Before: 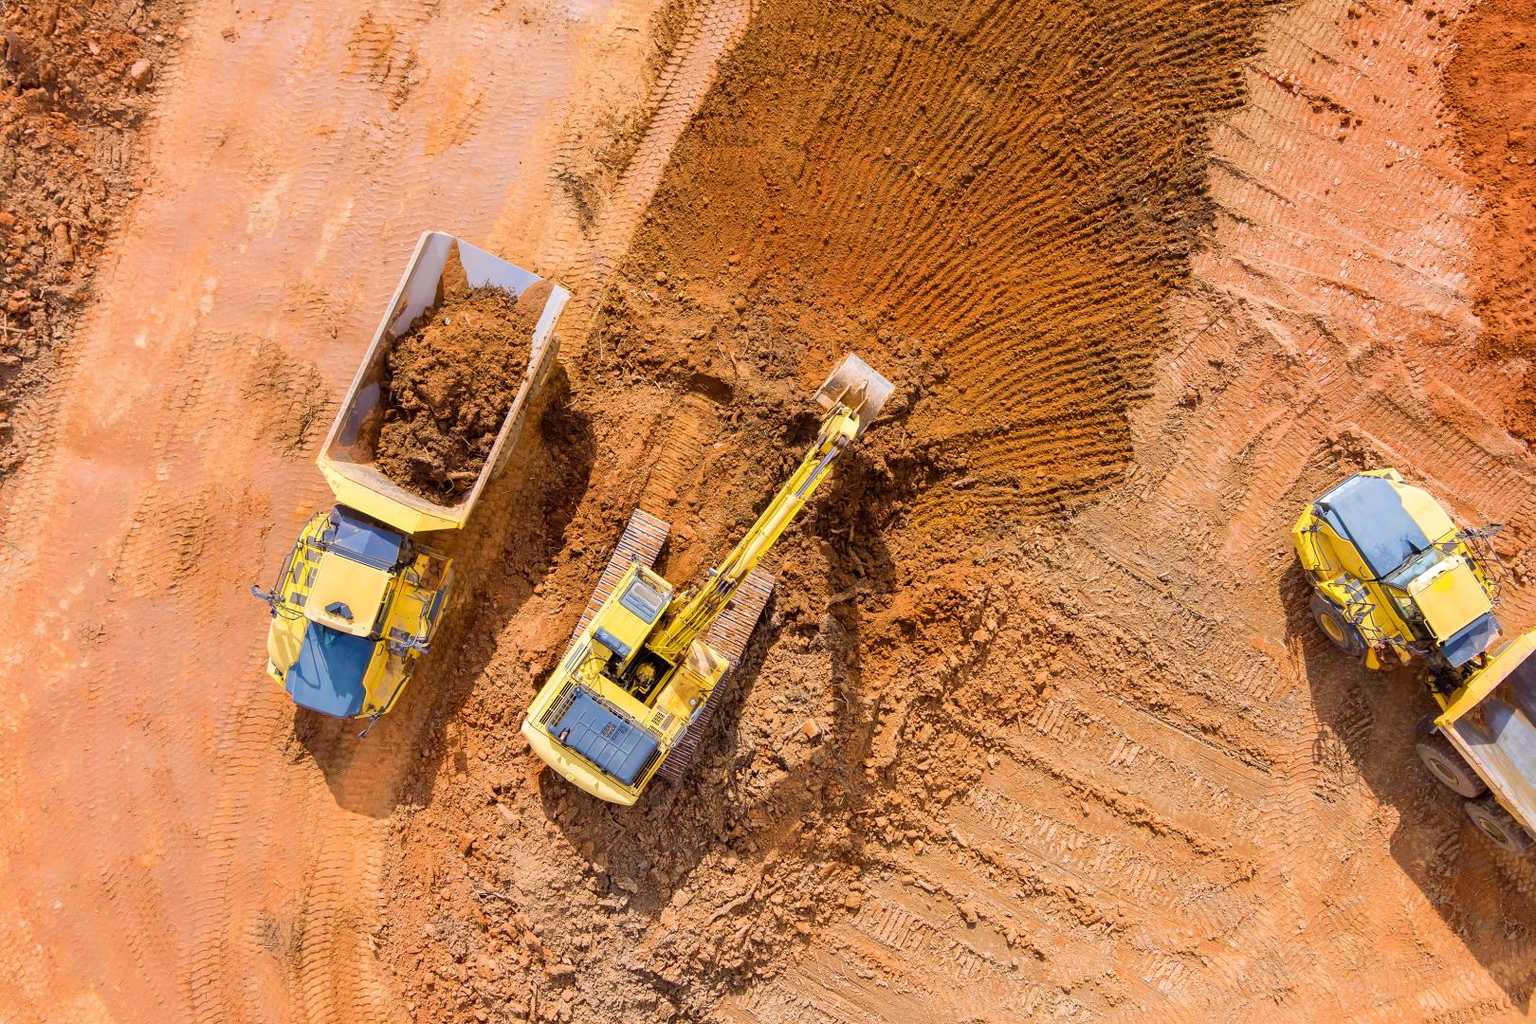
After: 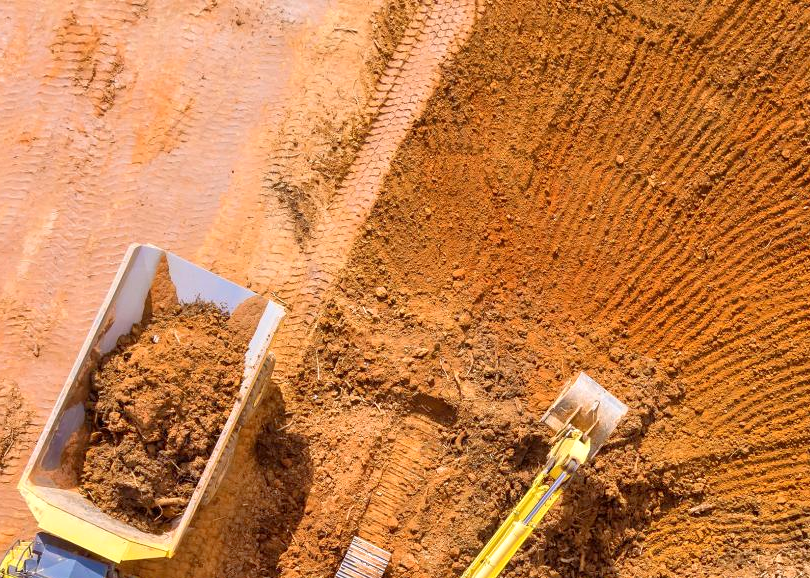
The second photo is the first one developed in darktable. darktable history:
crop: left 19.556%, right 30.401%, bottom 46.458%
tone equalizer: -8 EV 1 EV, -7 EV 1 EV, -6 EV 1 EV, -5 EV 1 EV, -4 EV 1 EV, -3 EV 0.75 EV, -2 EV 0.5 EV, -1 EV 0.25 EV
